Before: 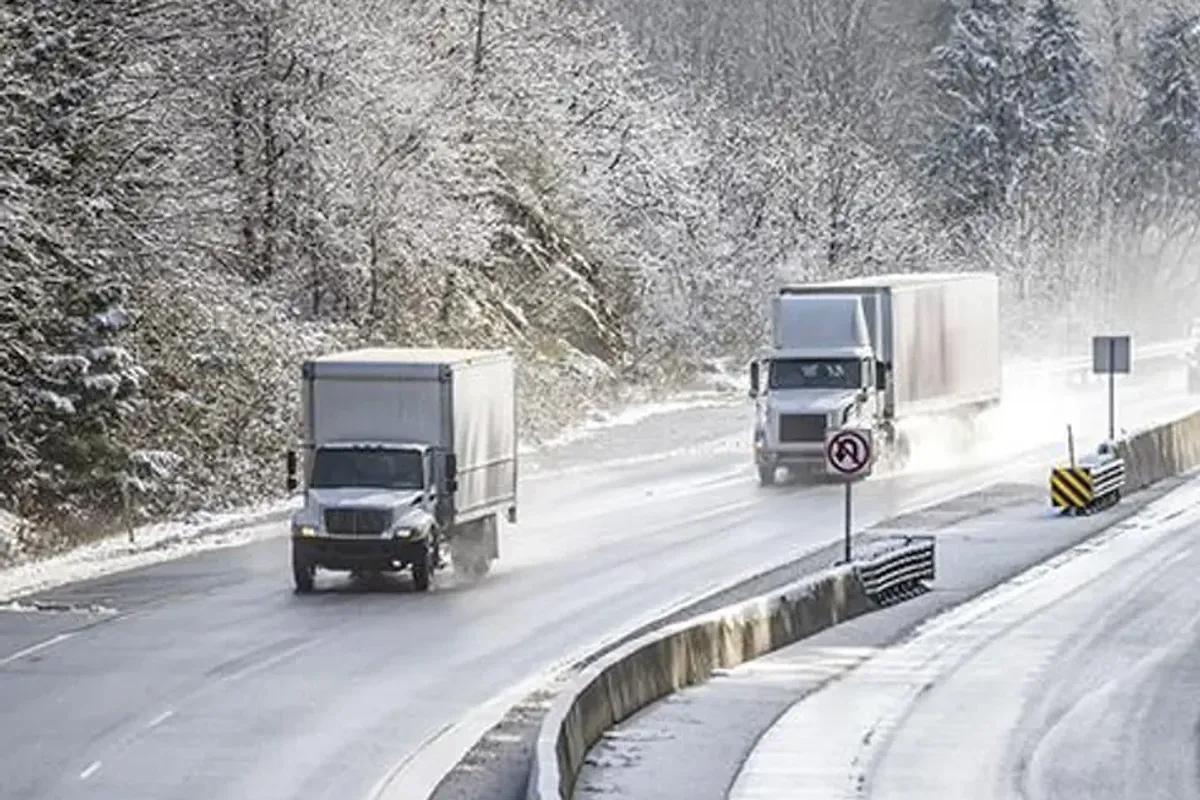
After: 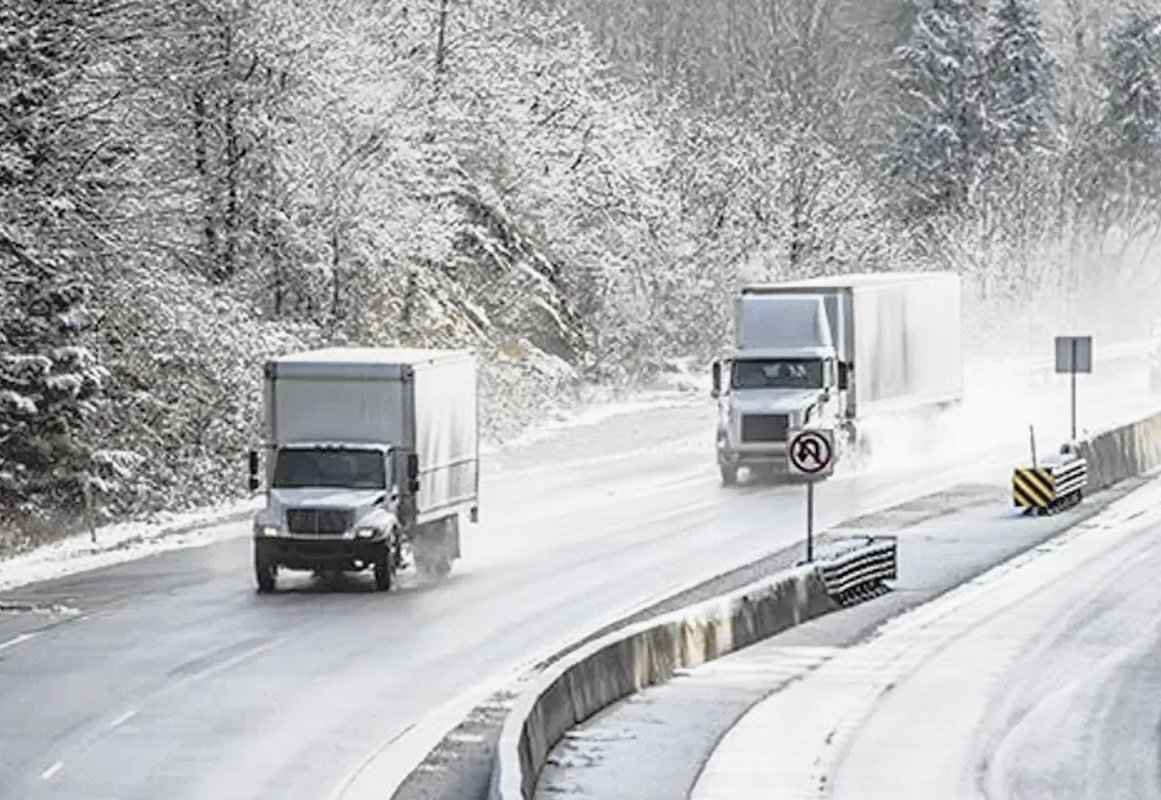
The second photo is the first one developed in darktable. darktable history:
color correction: saturation 0.8
crop and rotate: left 3.238%
tone curve: curves: ch0 [(0, 0.009) (0.105, 0.08) (0.195, 0.18) (0.283, 0.316) (0.384, 0.434) (0.485, 0.531) (0.638, 0.69) (0.81, 0.872) (1, 0.977)]; ch1 [(0, 0) (0.161, 0.092) (0.35, 0.33) (0.379, 0.401) (0.456, 0.469) (0.502, 0.5) (0.525, 0.514) (0.586, 0.617) (0.635, 0.655) (1, 1)]; ch2 [(0, 0) (0.371, 0.362) (0.437, 0.437) (0.48, 0.49) (0.53, 0.515) (0.56, 0.571) (0.622, 0.606) (1, 1)], color space Lab, independent channels, preserve colors none
